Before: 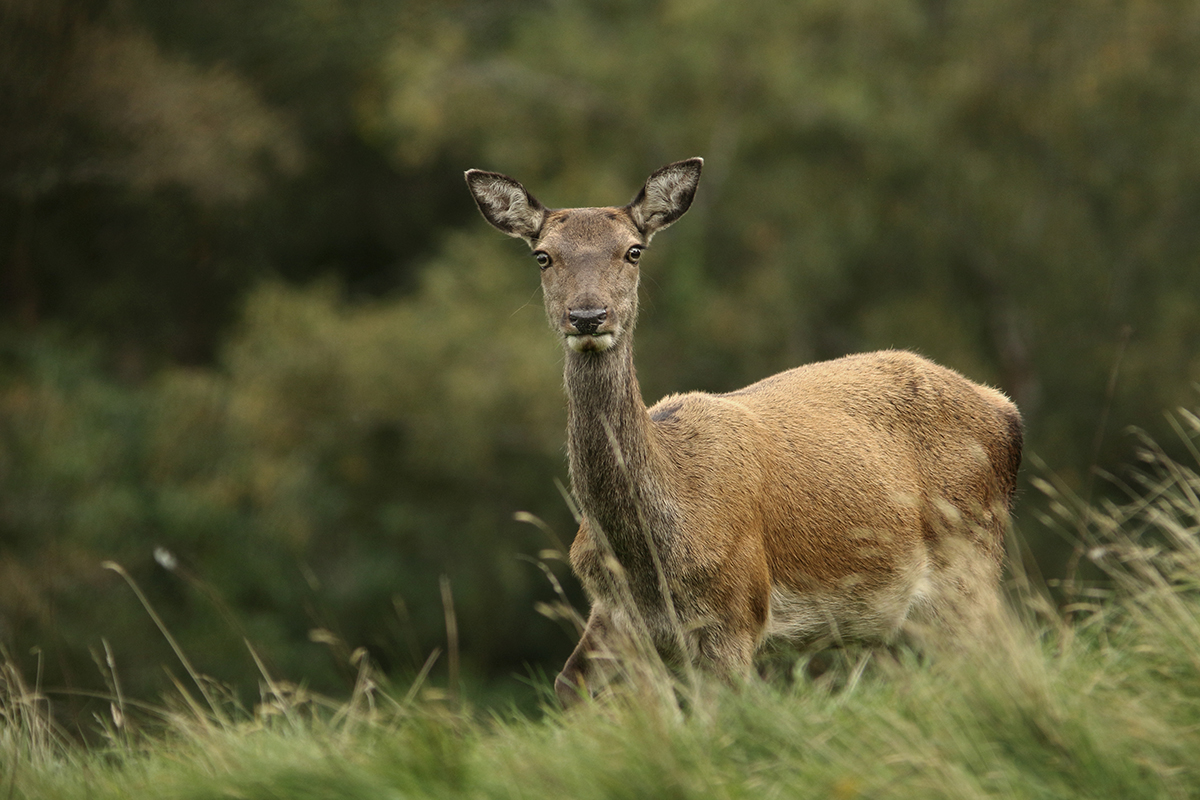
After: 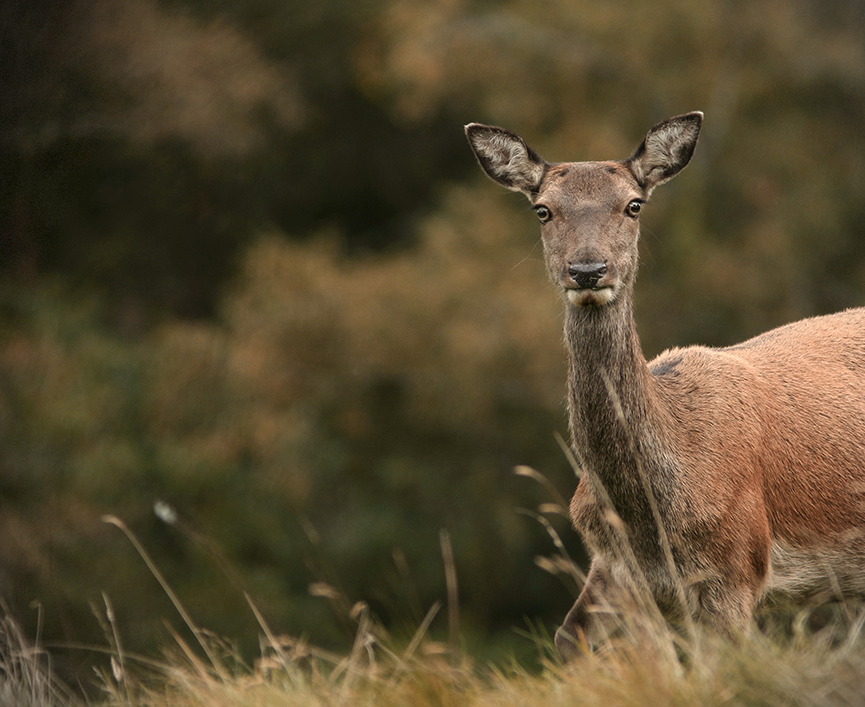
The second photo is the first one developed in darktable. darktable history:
crop: top 5.77%, right 27.895%, bottom 5.735%
vignetting: fall-off start 91.13%, dithering 8-bit output
color zones: curves: ch2 [(0, 0.5) (0.084, 0.497) (0.323, 0.335) (0.4, 0.497) (1, 0.5)]
color calibration: illuminant same as pipeline (D50), adaptation none (bypass), x 0.332, y 0.333, temperature 5019.76 K
